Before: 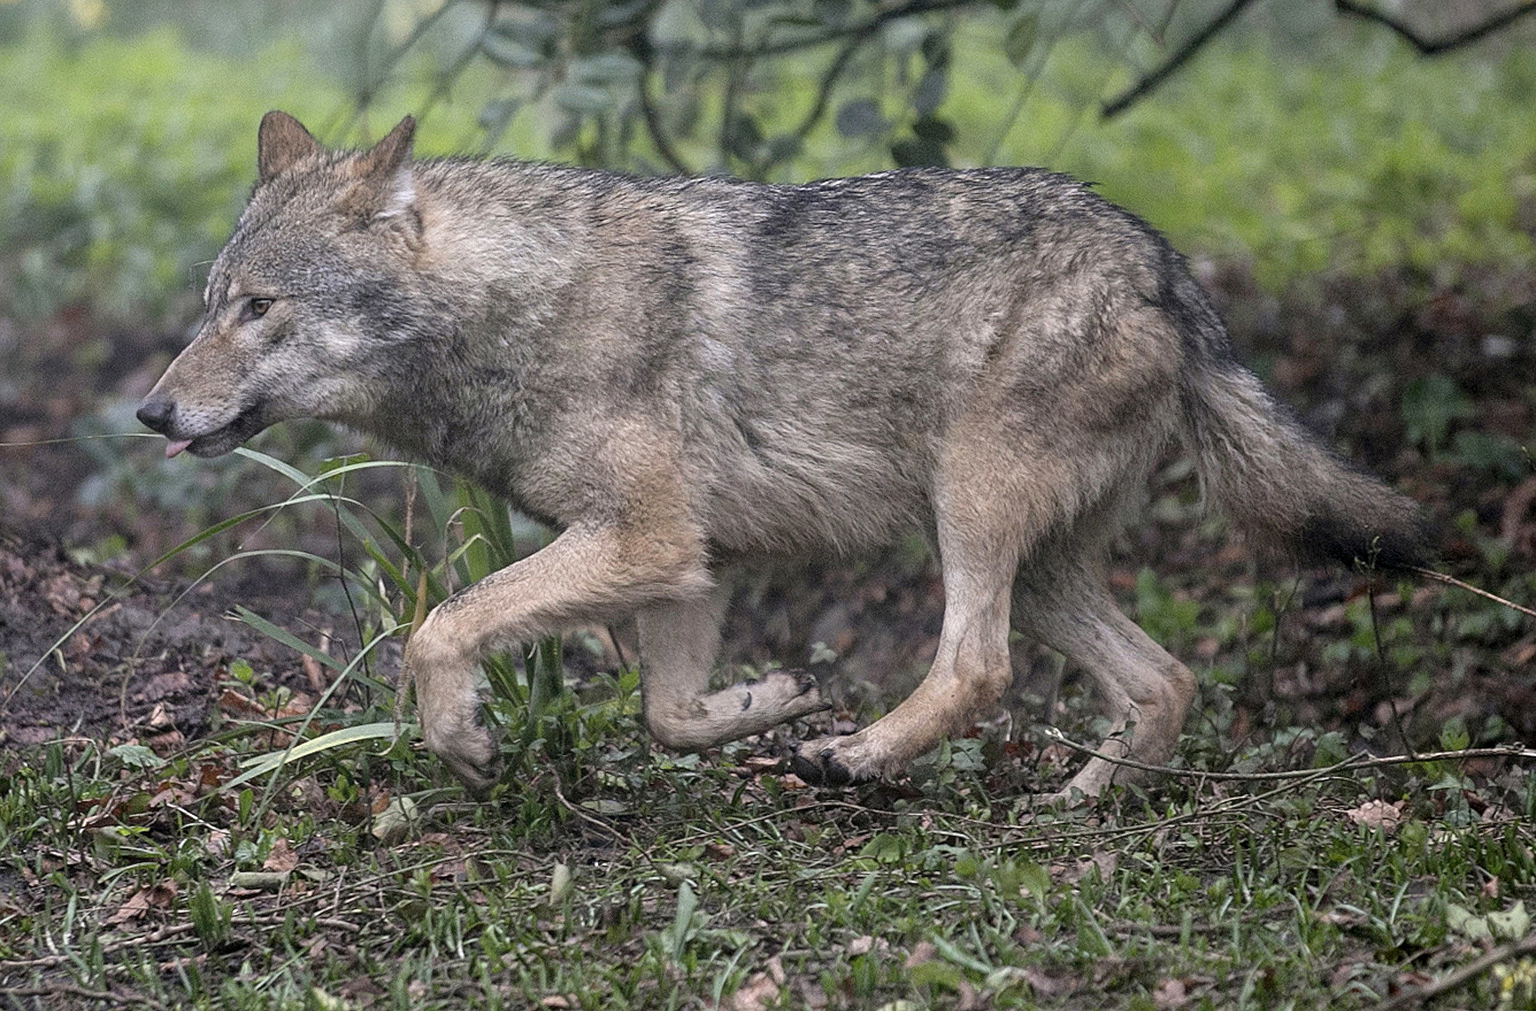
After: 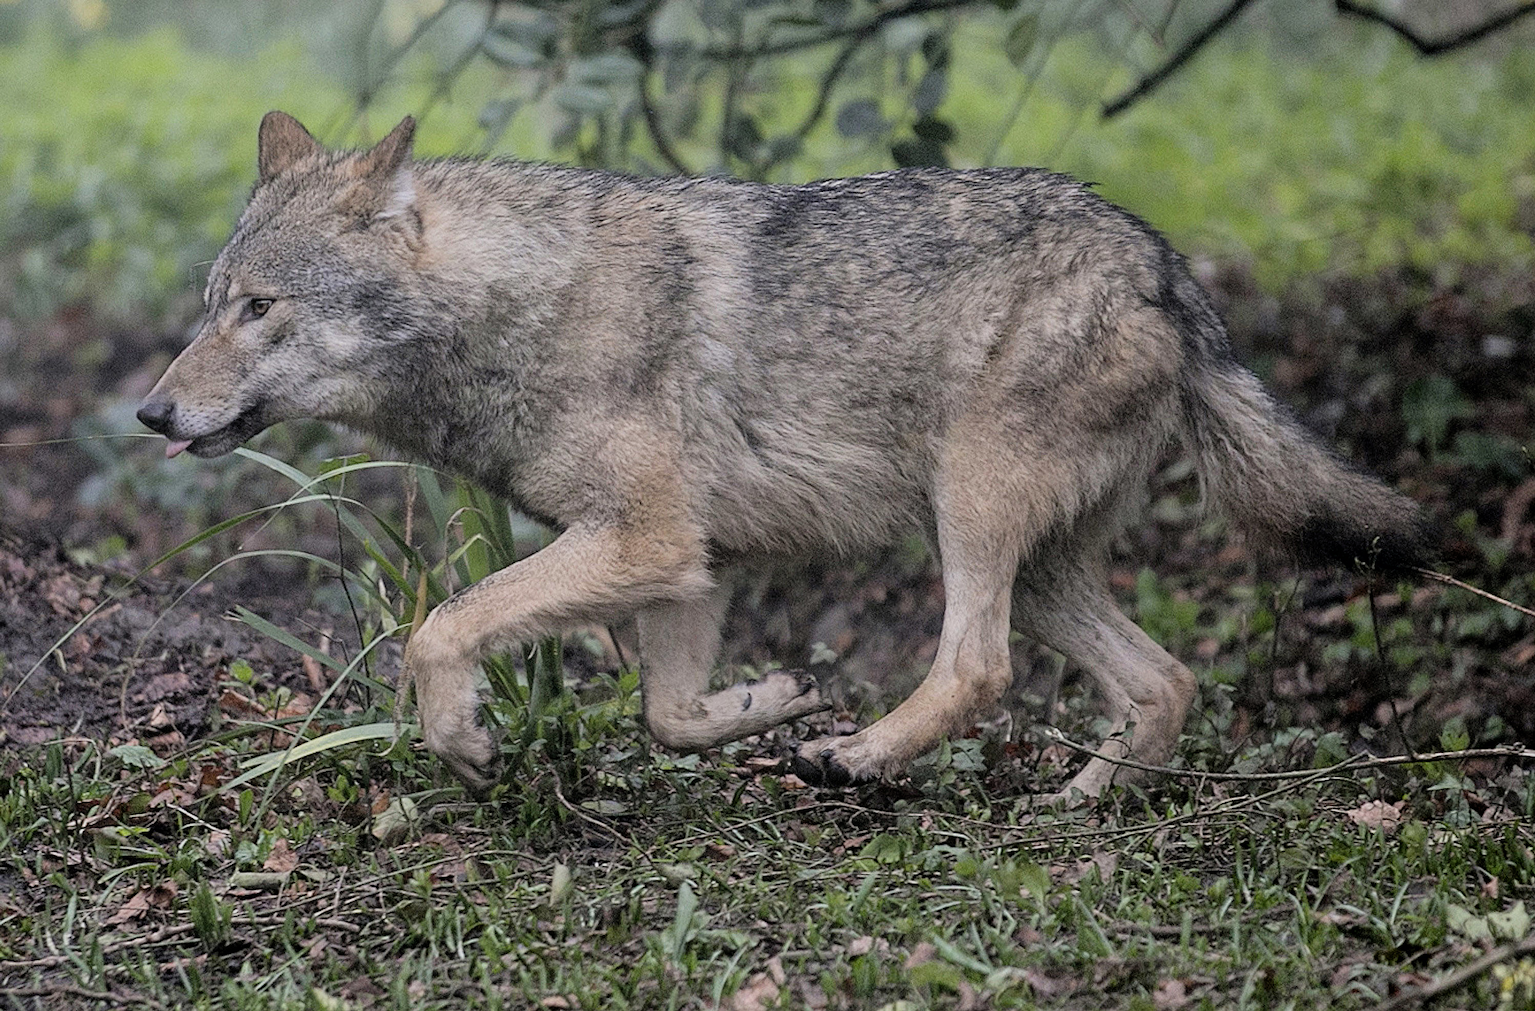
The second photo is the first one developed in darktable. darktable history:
filmic rgb: black relative exposure -7.65 EV, white relative exposure 4.56 EV, hardness 3.61, color science v6 (2022)
sharpen: radius 5.325, amount 0.312, threshold 26.433
